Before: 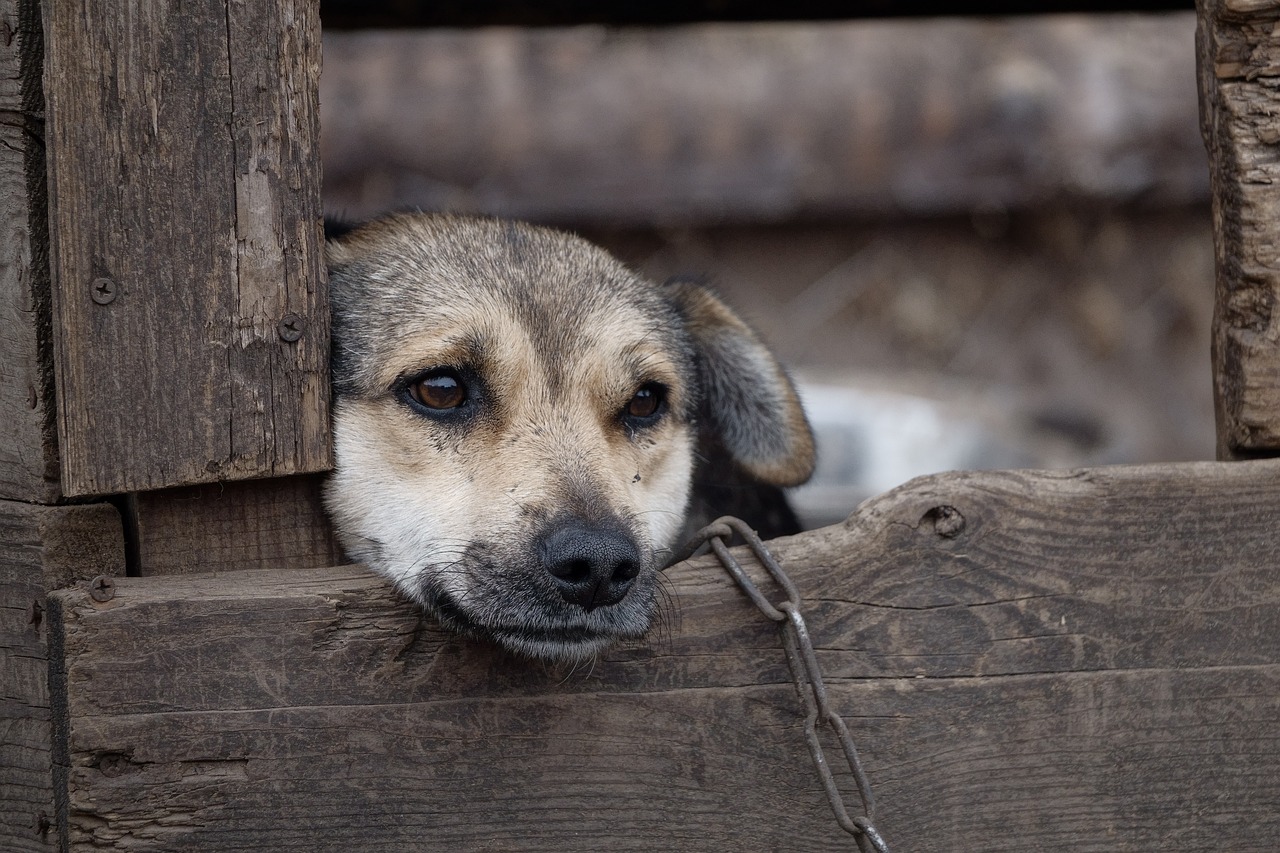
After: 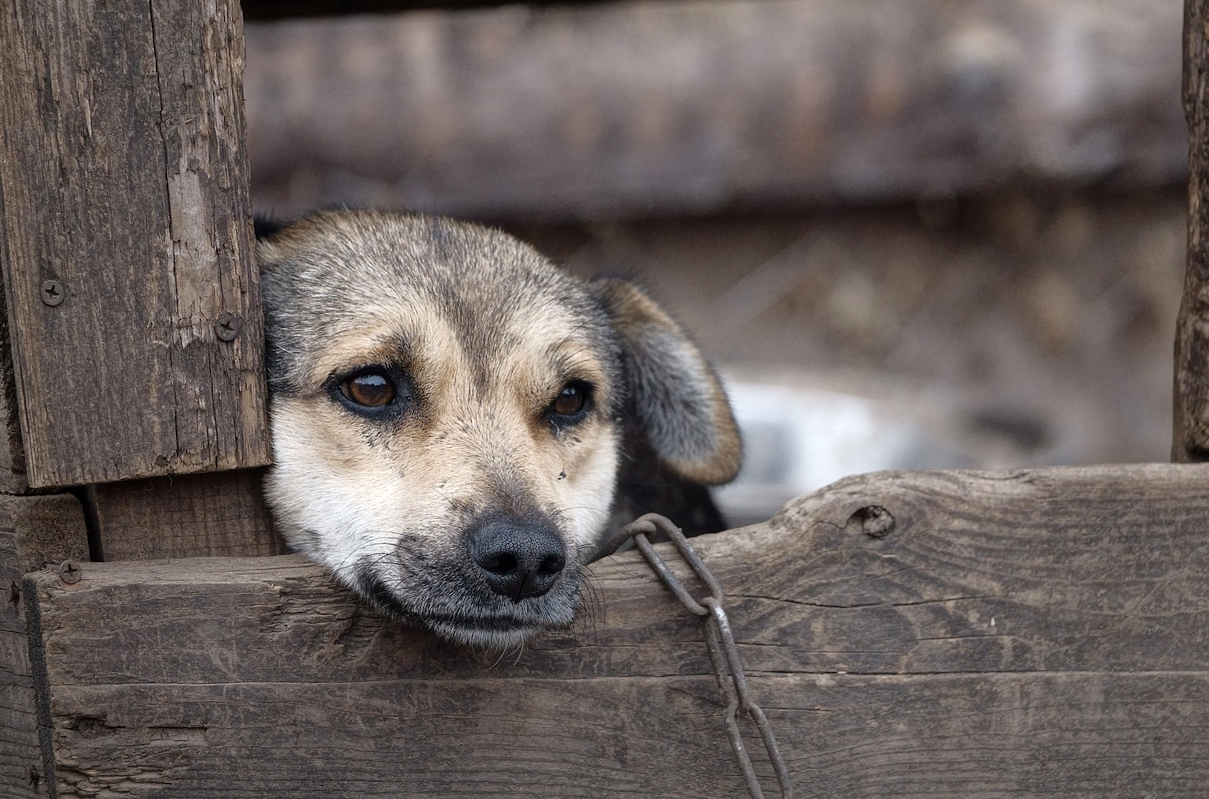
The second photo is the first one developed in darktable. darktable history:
exposure: exposure 0.375 EV, compensate highlight preservation false
rotate and perspective: rotation 0.062°, lens shift (vertical) 0.115, lens shift (horizontal) -0.133, crop left 0.047, crop right 0.94, crop top 0.061, crop bottom 0.94
